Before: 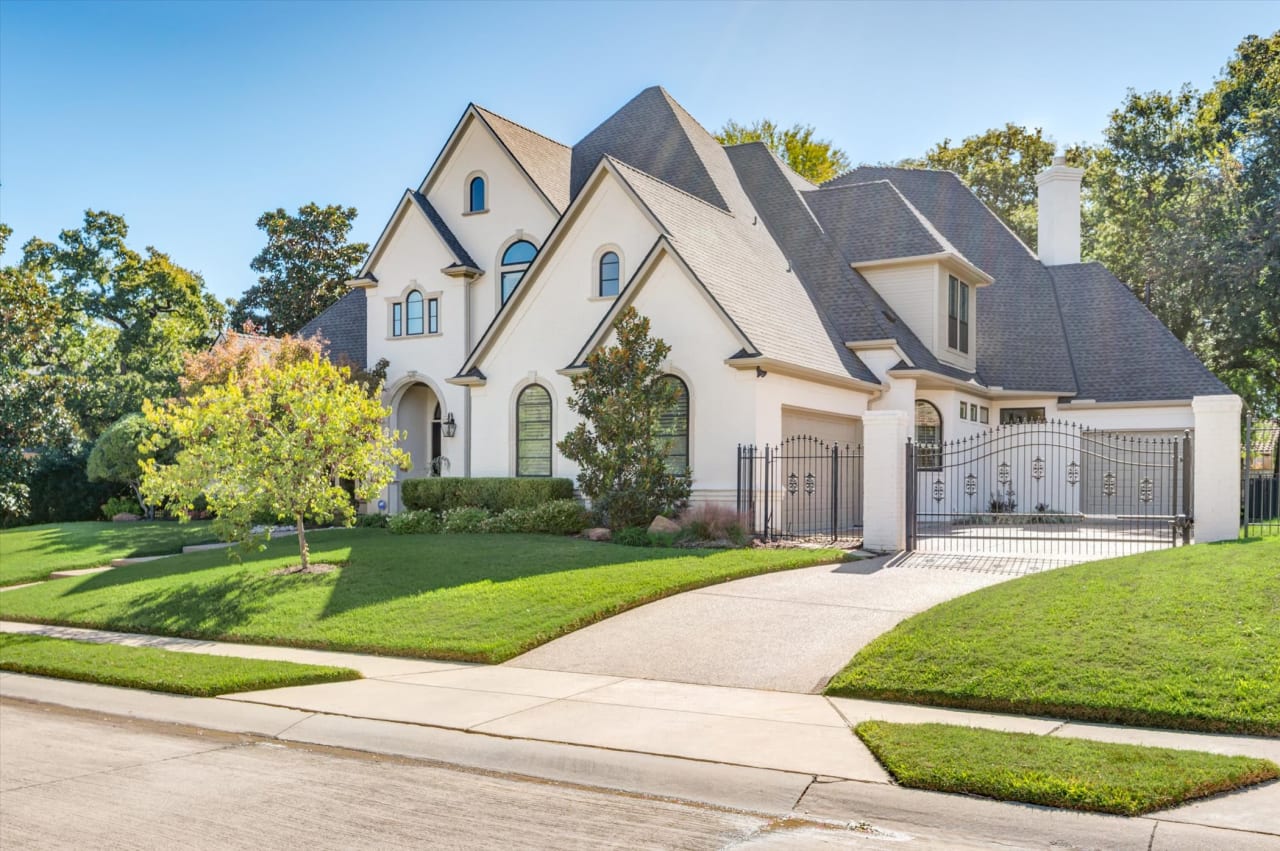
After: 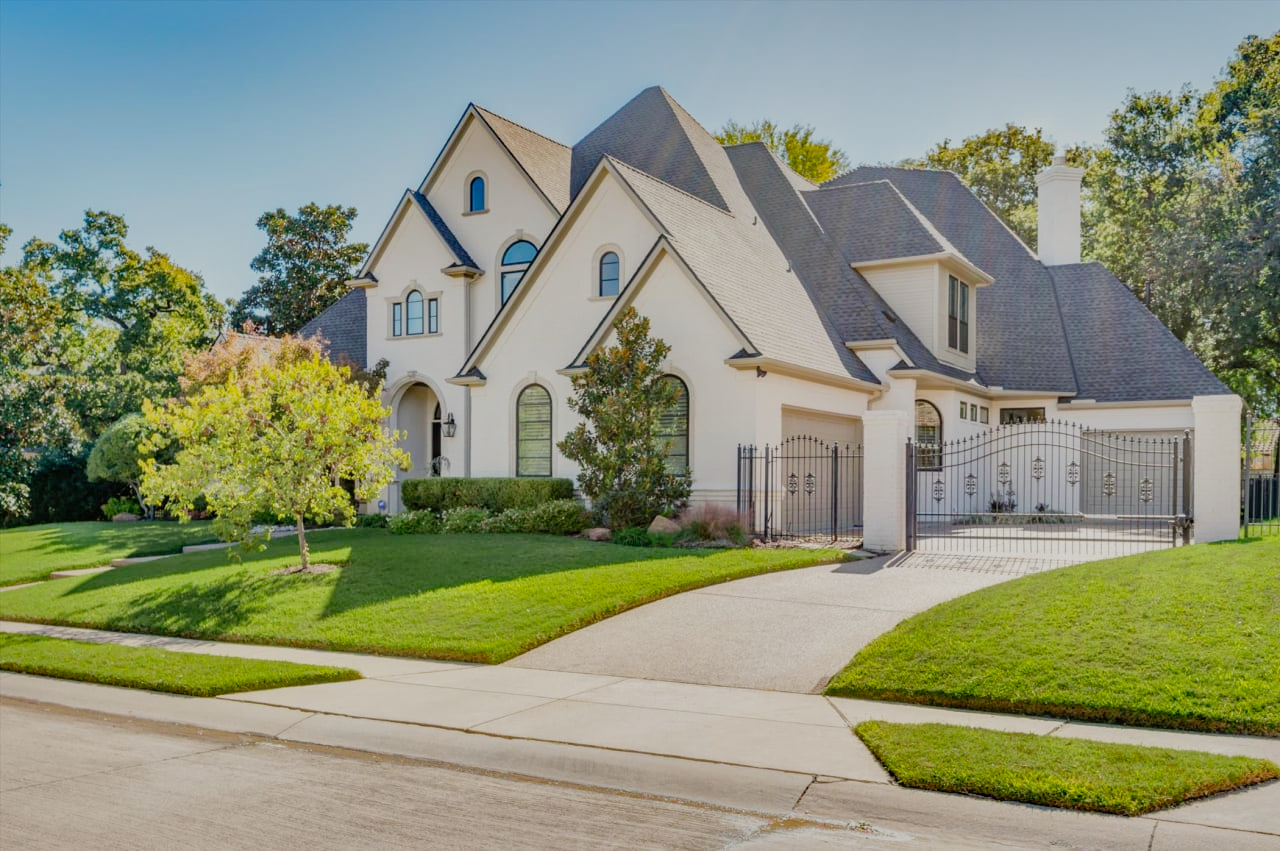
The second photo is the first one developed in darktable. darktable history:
filmic rgb: black relative exposure -7.76 EV, white relative exposure 4.41 EV, threshold 5.96 EV, hardness 3.76, latitude 49.42%, contrast 1.1, preserve chrominance no, color science v5 (2021), contrast in shadows safe, contrast in highlights safe, enable highlight reconstruction true
shadows and highlights: highlights -59.75
color correction: highlights b* 2.98
